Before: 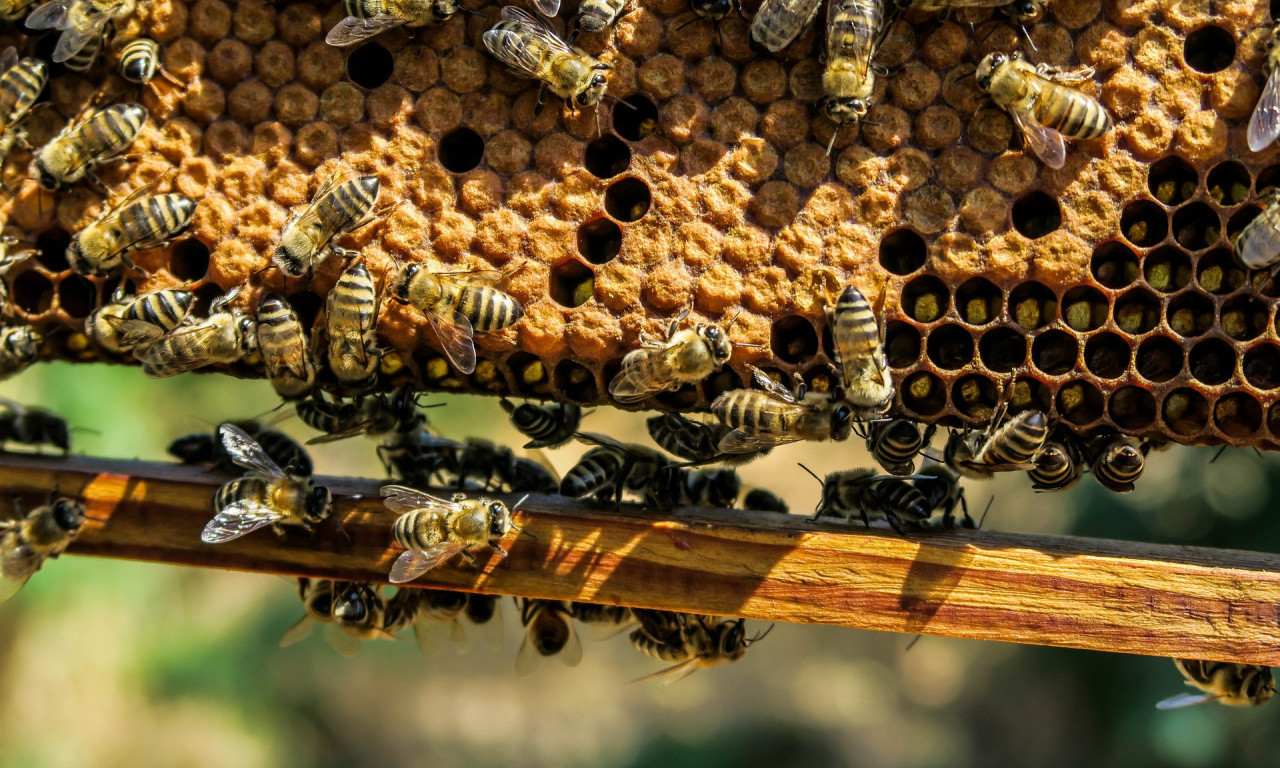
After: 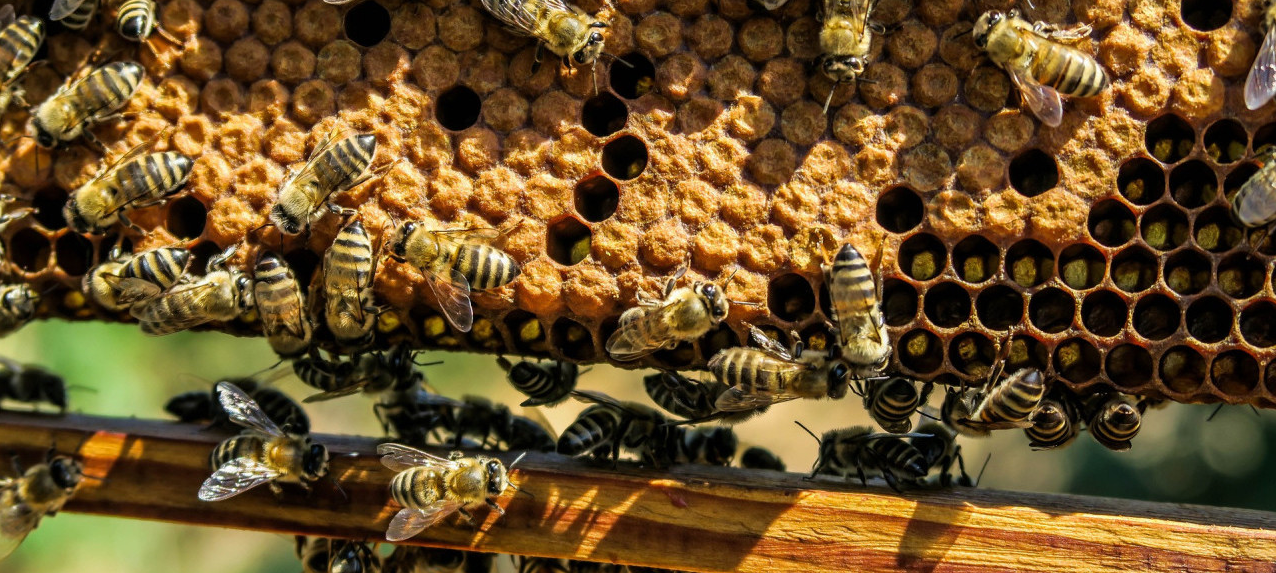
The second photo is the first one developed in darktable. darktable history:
crop: left 0.259%, top 5.529%, bottom 19.77%
